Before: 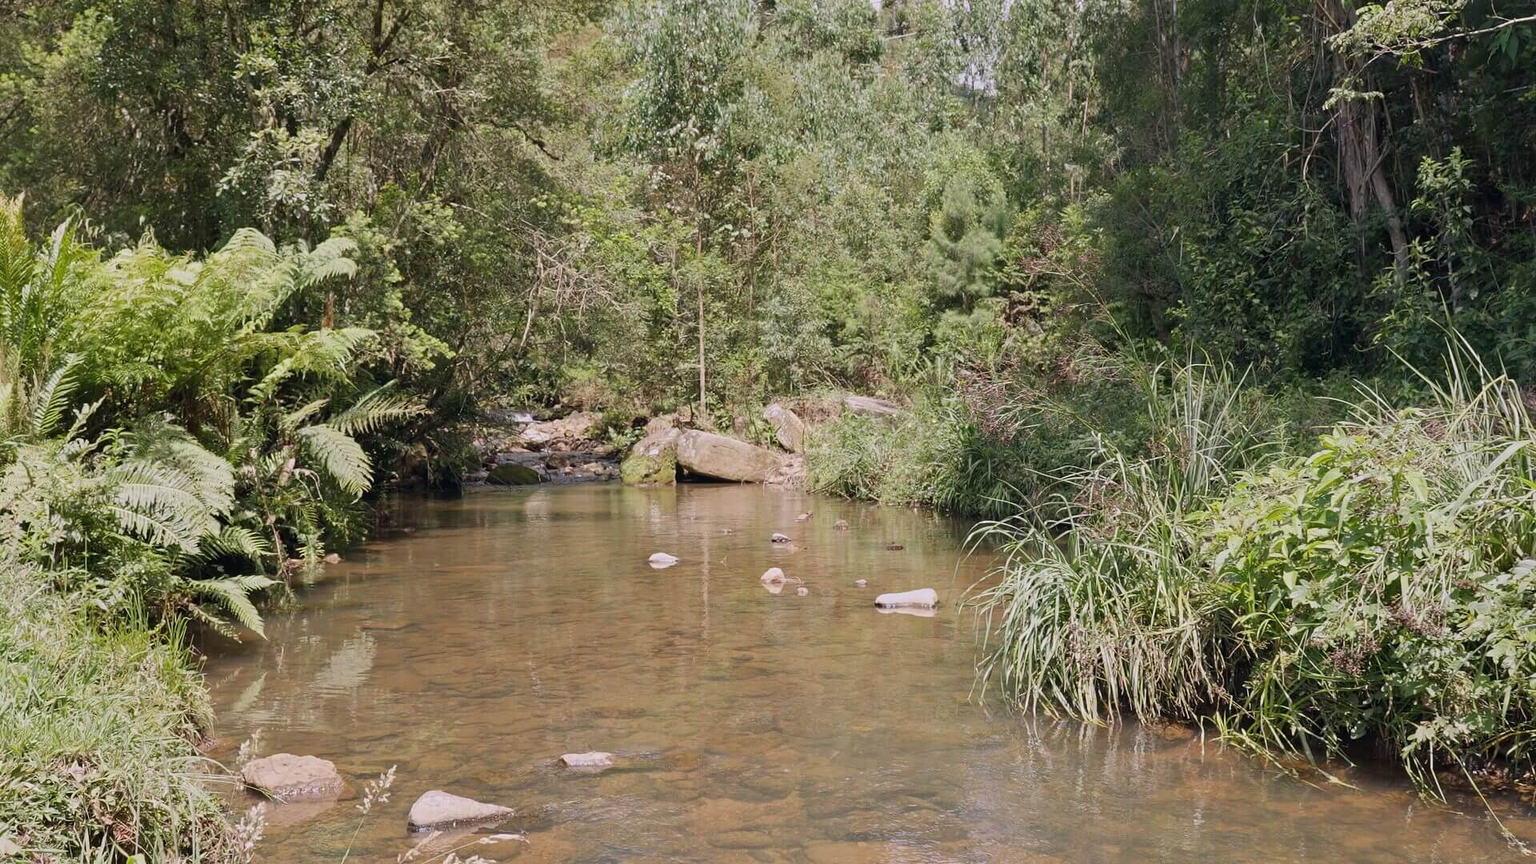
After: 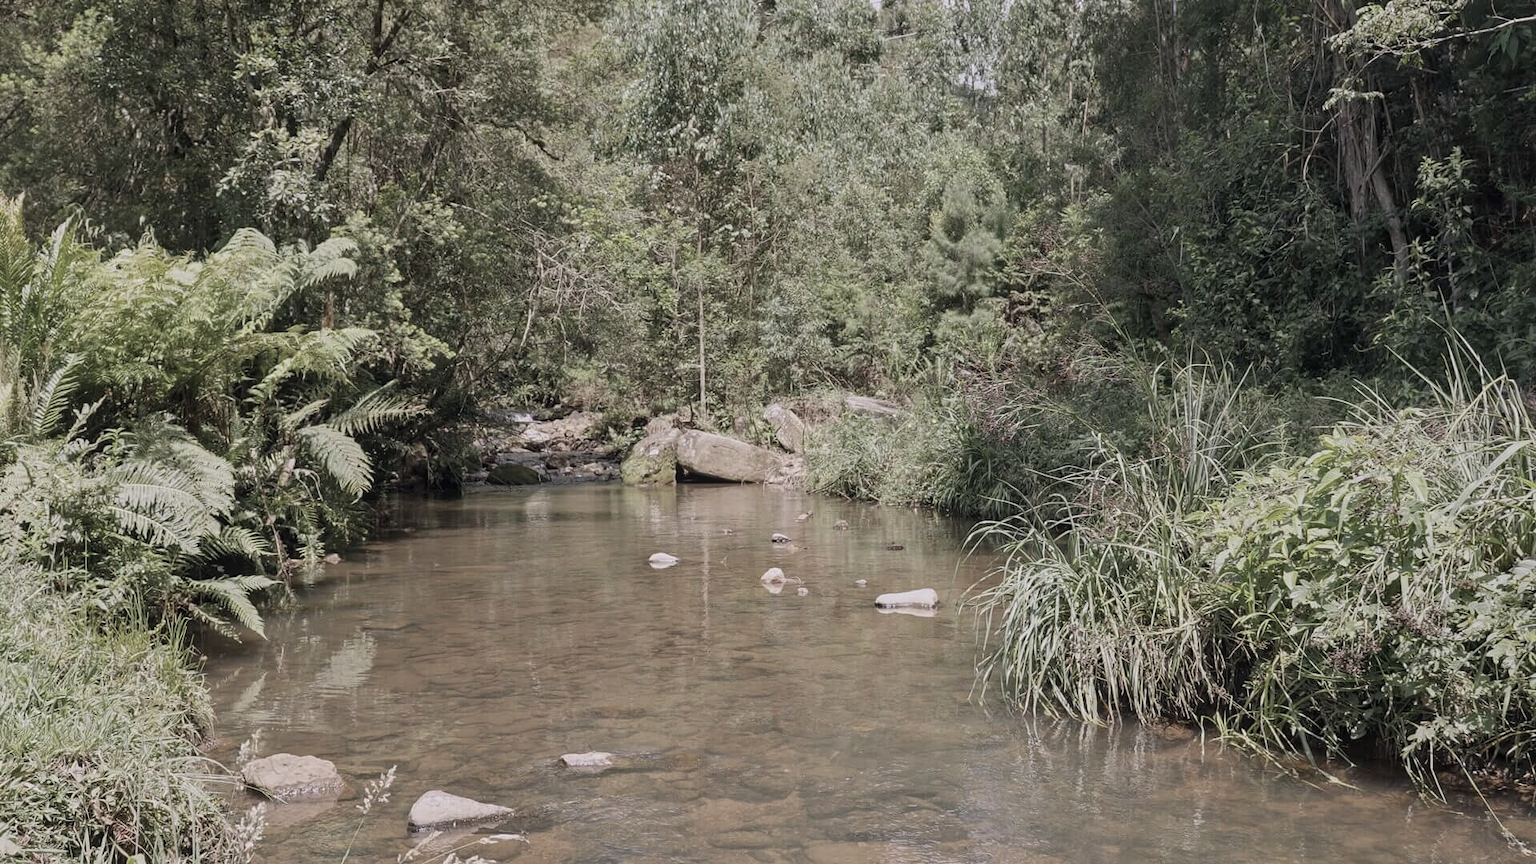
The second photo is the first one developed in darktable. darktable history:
local contrast: detail 110%
base curve: curves: ch0 [(0, 0) (0.303, 0.277) (1, 1)], preserve colors none
color zones: curves: ch1 [(0, 0.292) (0.001, 0.292) (0.2, 0.264) (0.4, 0.248) (0.6, 0.248) (0.8, 0.264) (0.999, 0.292) (1, 0.292)]
